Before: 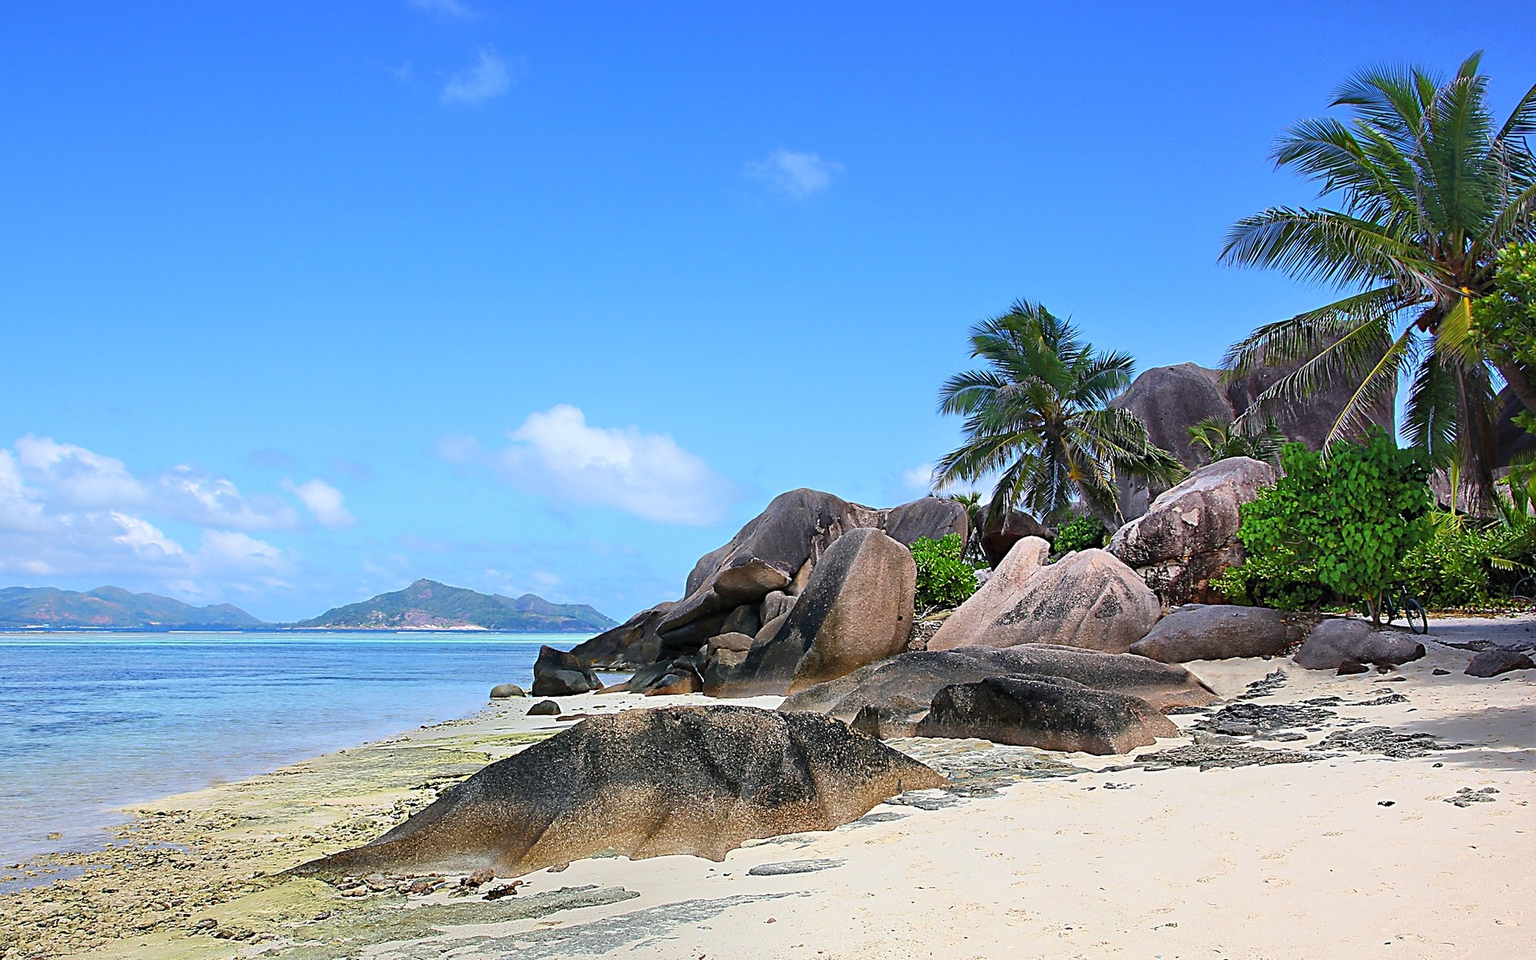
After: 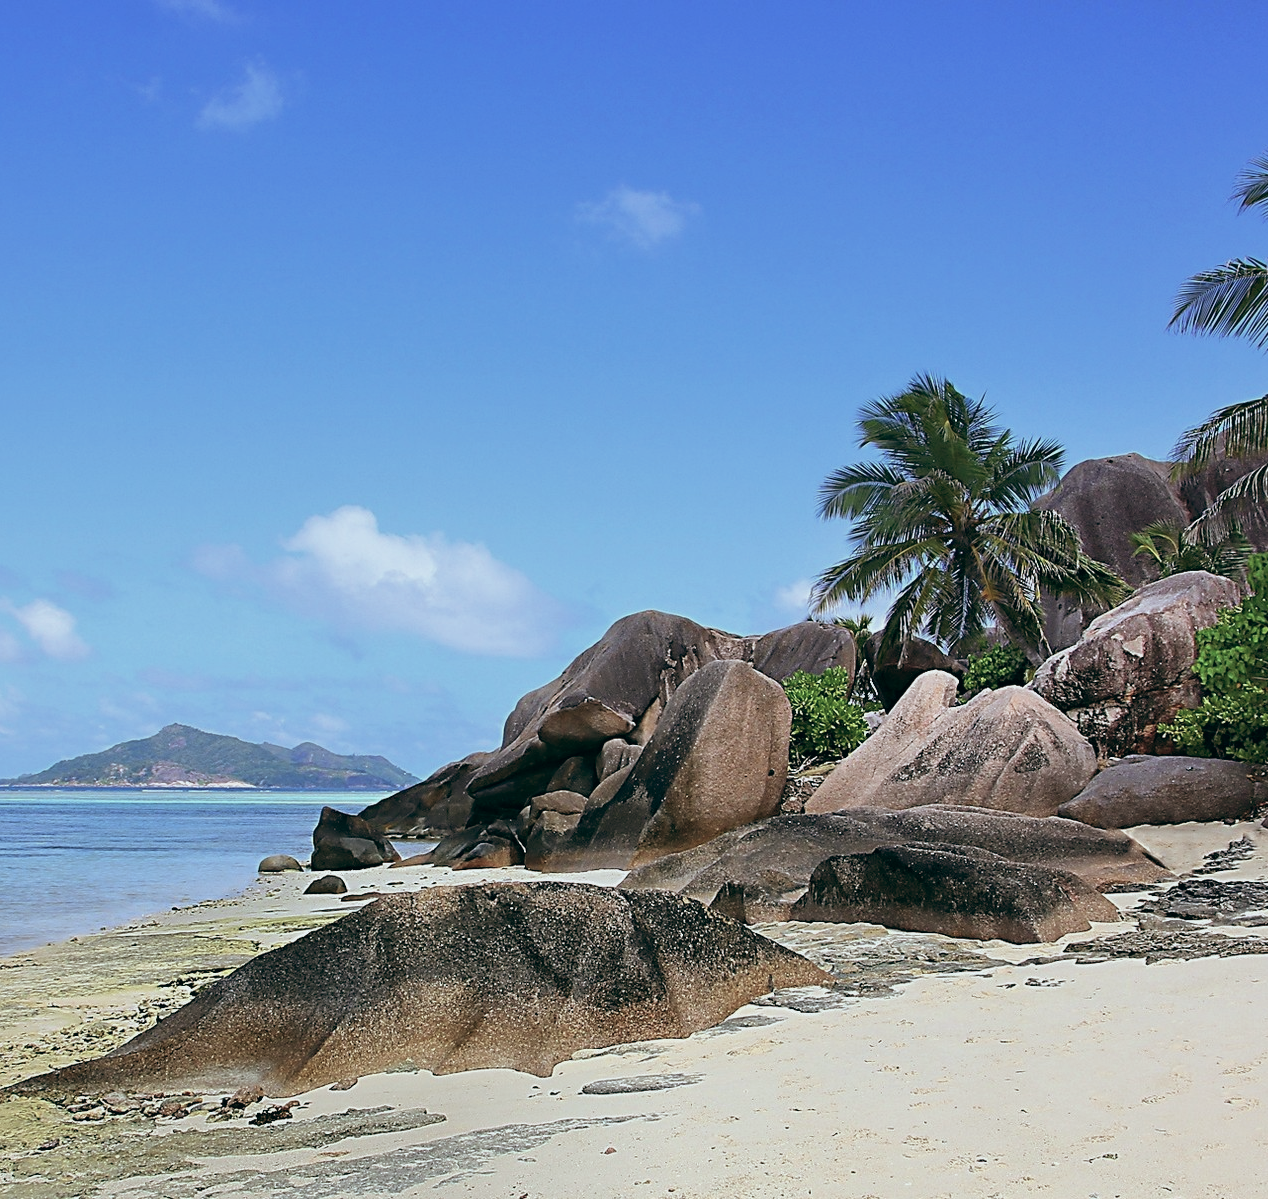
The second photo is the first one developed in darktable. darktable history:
shadows and highlights: shadows 25, white point adjustment -3, highlights -30
crop and rotate: left 18.442%, right 15.508%
color balance: lift [1, 0.994, 1.002, 1.006], gamma [0.957, 1.081, 1.016, 0.919], gain [0.97, 0.972, 1.01, 1.028], input saturation 91.06%, output saturation 79.8%
